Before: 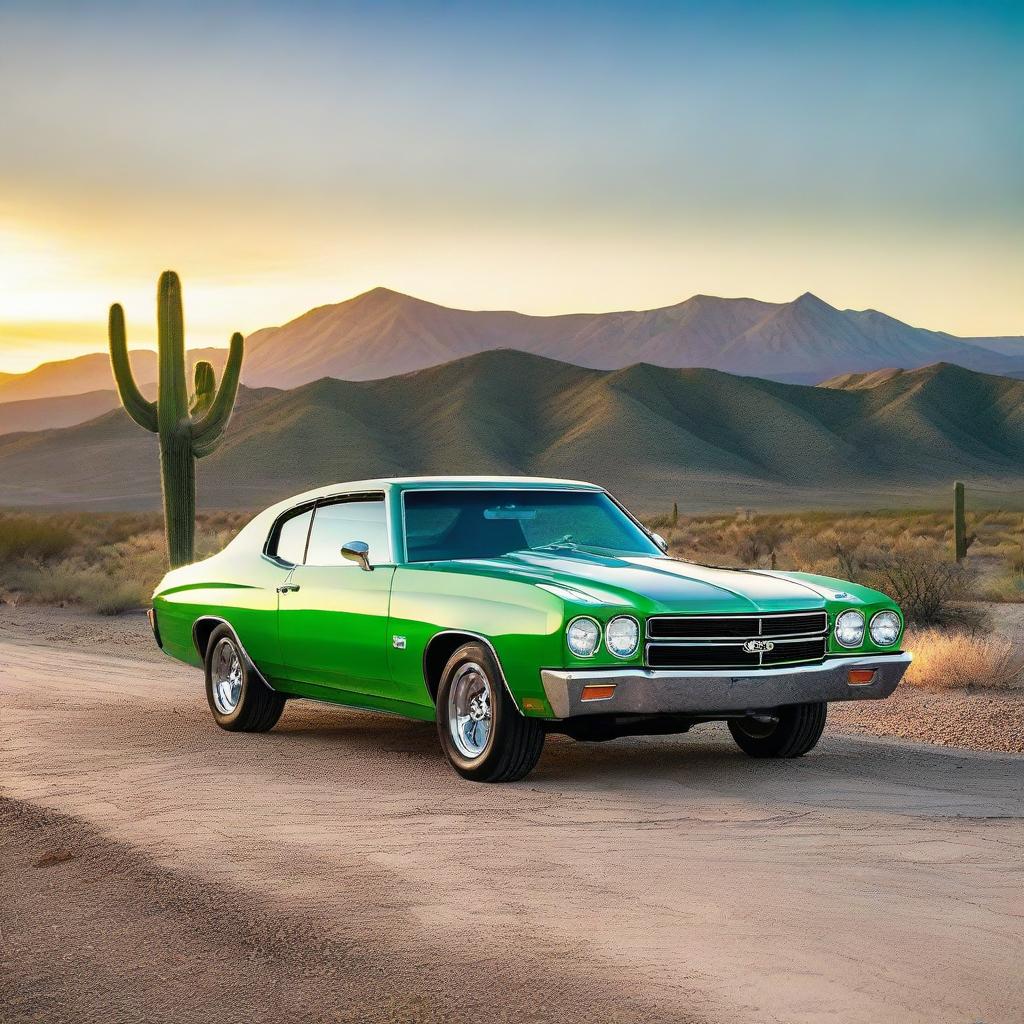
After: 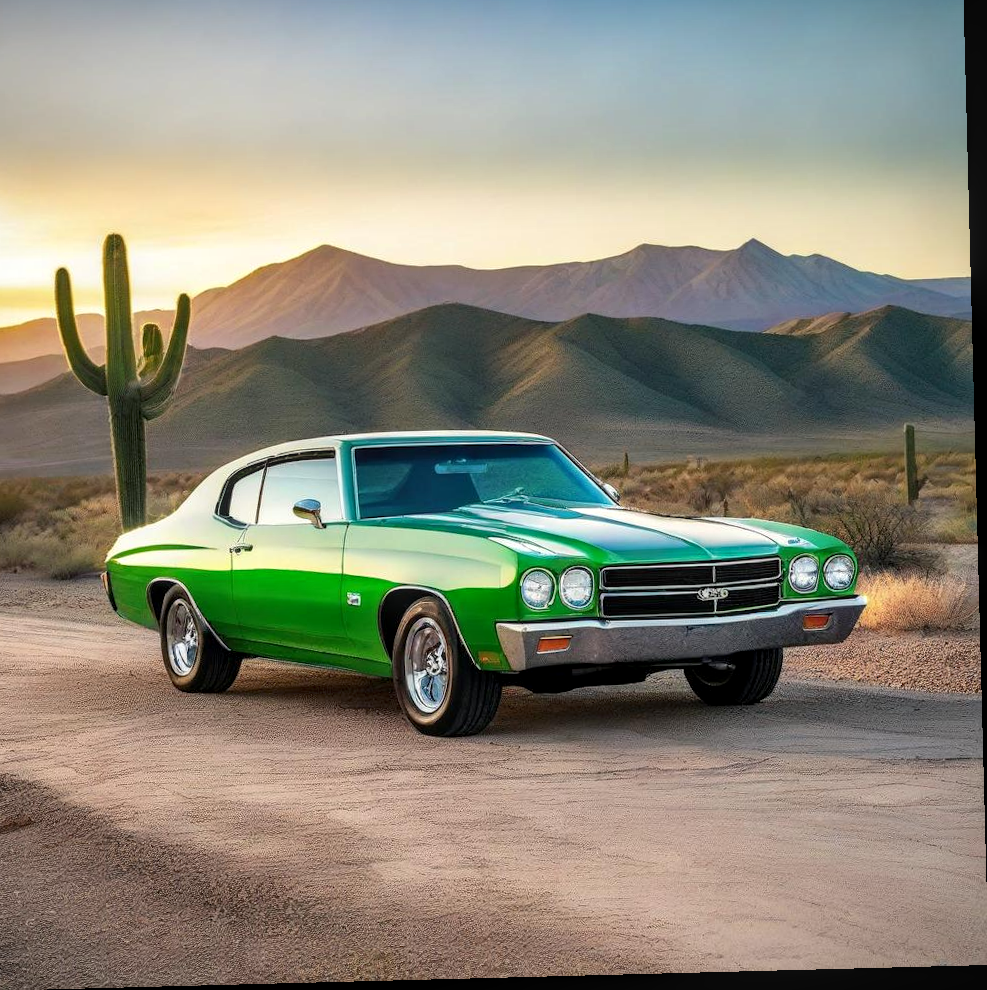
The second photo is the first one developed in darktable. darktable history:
vignetting: fall-off start 99.5%, fall-off radius 65.37%, brightness -0.276, automatic ratio true, unbound false
crop and rotate: angle 1.49°, left 5.943%, top 5.721%
local contrast: on, module defaults
